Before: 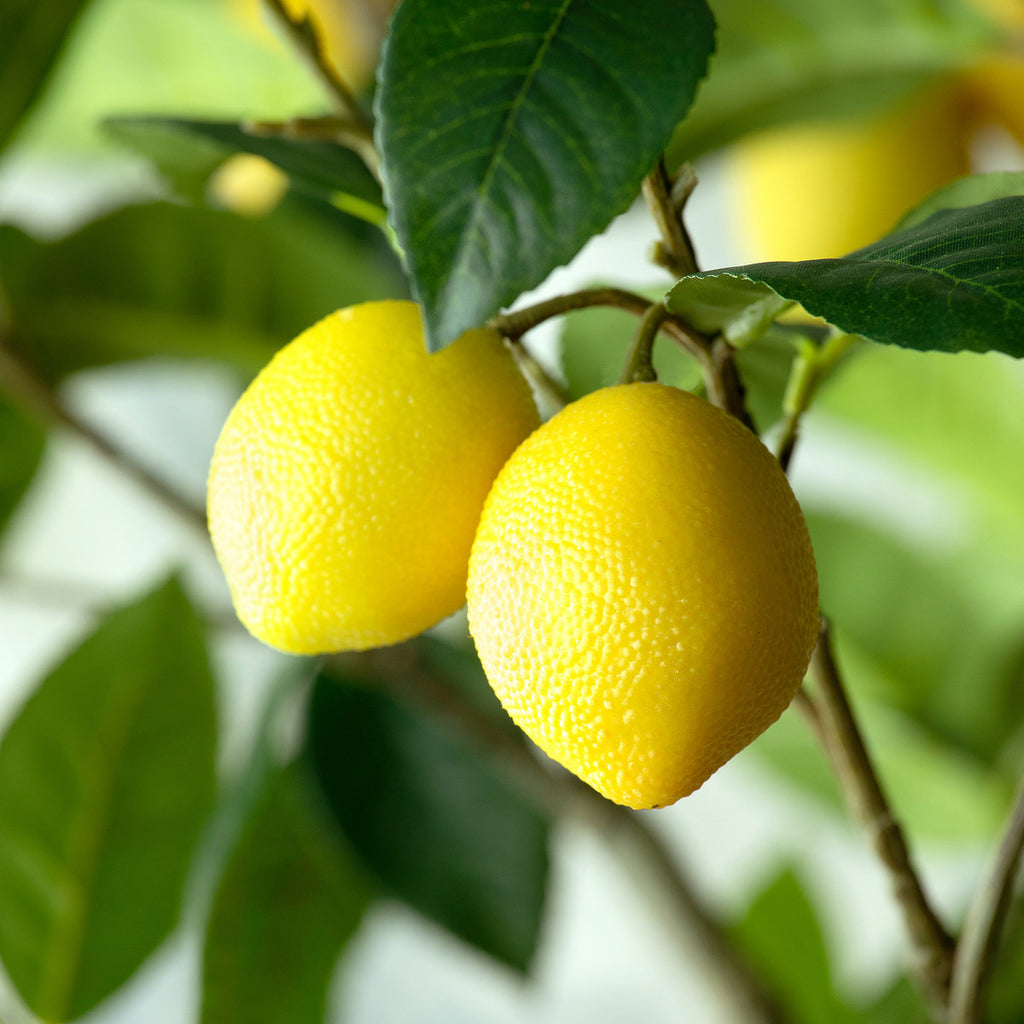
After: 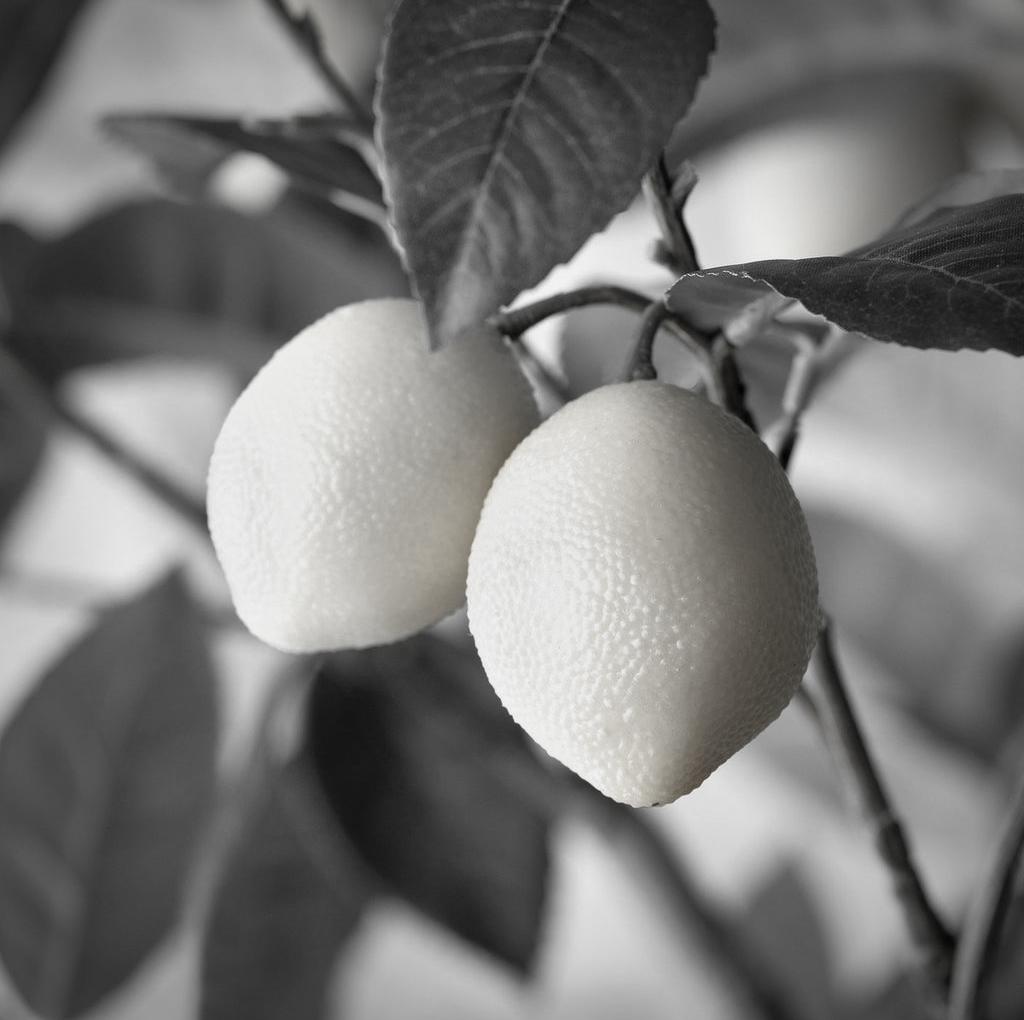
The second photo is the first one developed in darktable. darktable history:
crop: top 0.2%, bottom 0.131%
exposure: exposure -0.154 EV, compensate exposure bias true, compensate highlight preservation false
color zones: curves: ch0 [(0, 0.278) (0.143, 0.5) (0.286, 0.5) (0.429, 0.5) (0.571, 0.5) (0.714, 0.5) (0.857, 0.5) (1, 0.5)]; ch1 [(0, 1) (0.143, 0.165) (0.286, 0) (0.429, 0) (0.571, 0) (0.714, 0) (0.857, 0.5) (1, 0.5)]; ch2 [(0, 0.508) (0.143, 0.5) (0.286, 0.5) (0.429, 0.5) (0.571, 0.5) (0.714, 0.5) (0.857, 0.5) (1, 0.5)]
tone equalizer: on, module defaults
vignetting: fall-off start 75.47%, width/height ratio 1.076
shadows and highlights: shadows 74.28, highlights -60.66, soften with gaussian
